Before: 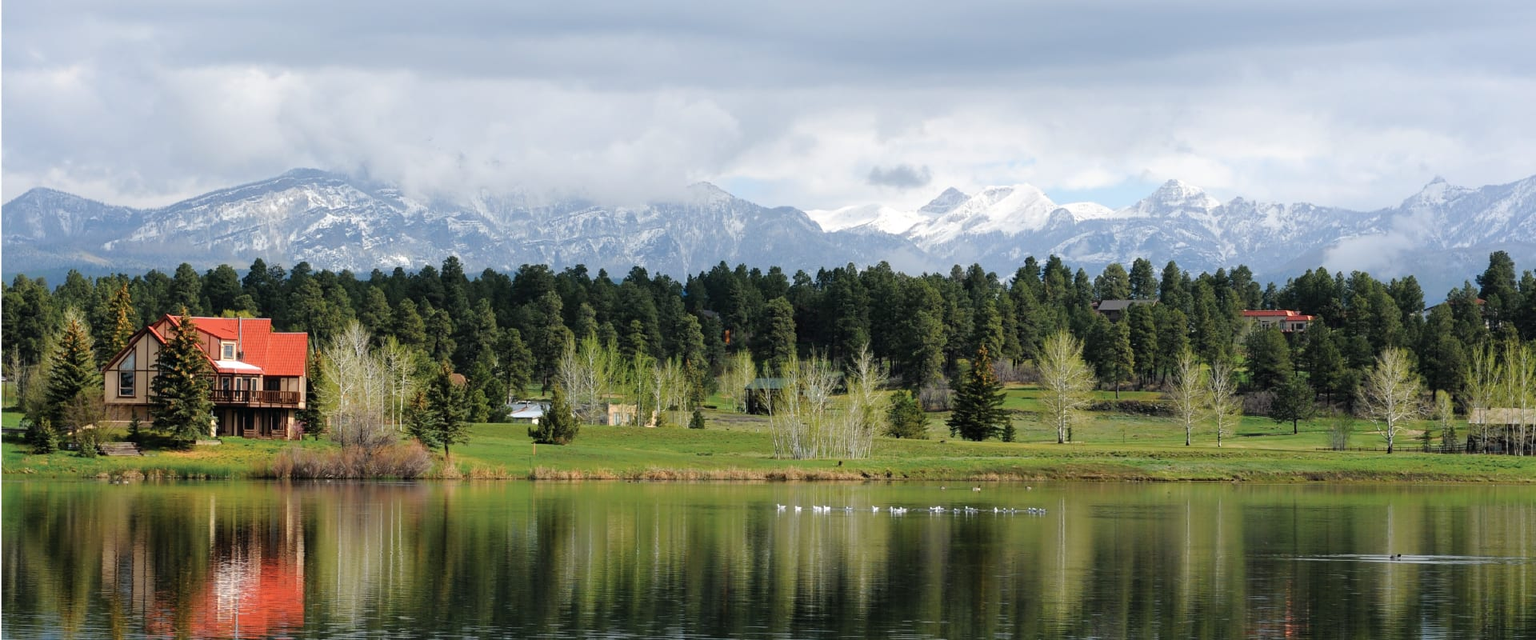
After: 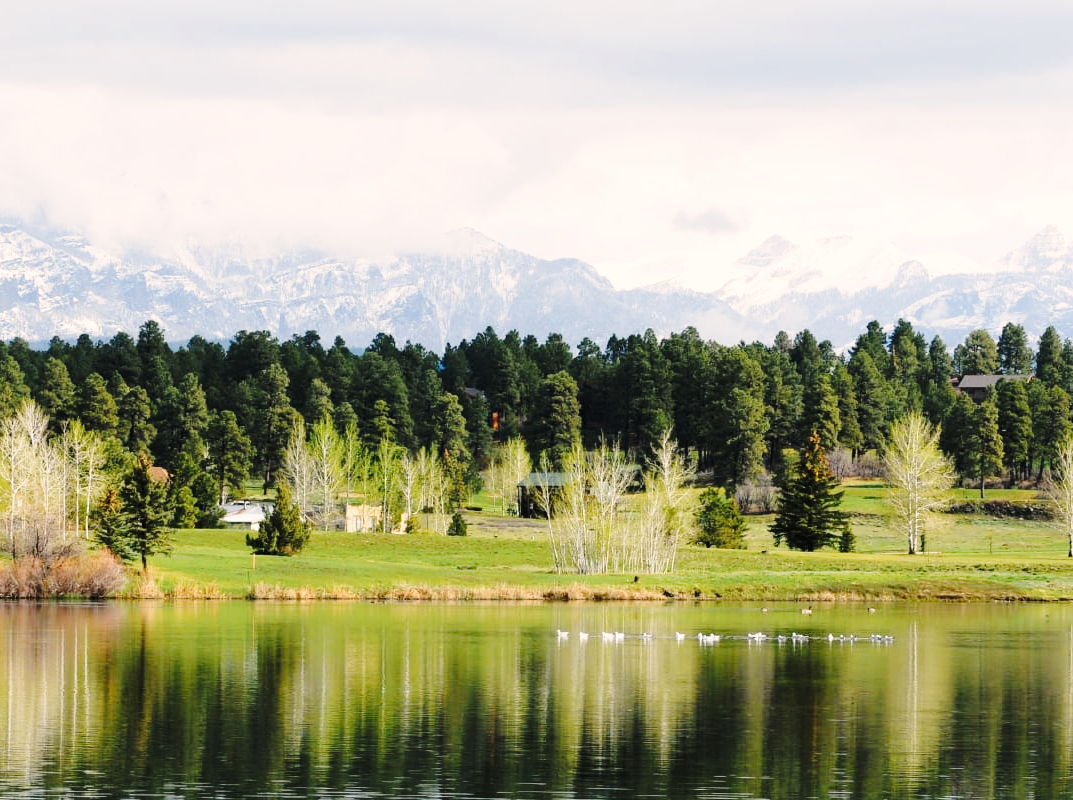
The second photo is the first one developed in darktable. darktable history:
color correction: highlights a* 3.66, highlights b* 5.13
crop: left 21.563%, right 22.537%
base curve: curves: ch0 [(0, 0) (0.032, 0.037) (0.105, 0.228) (0.435, 0.76) (0.856, 0.983) (1, 1)], preserve colors none
